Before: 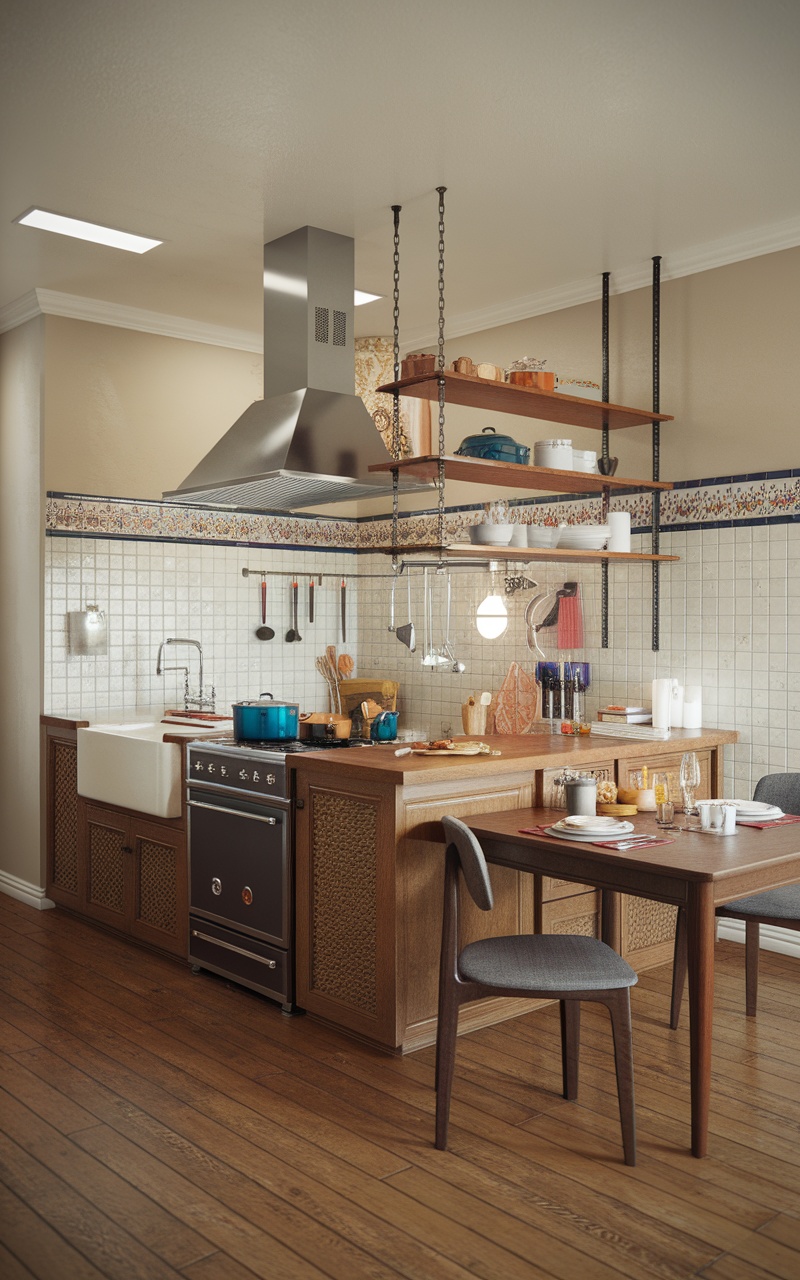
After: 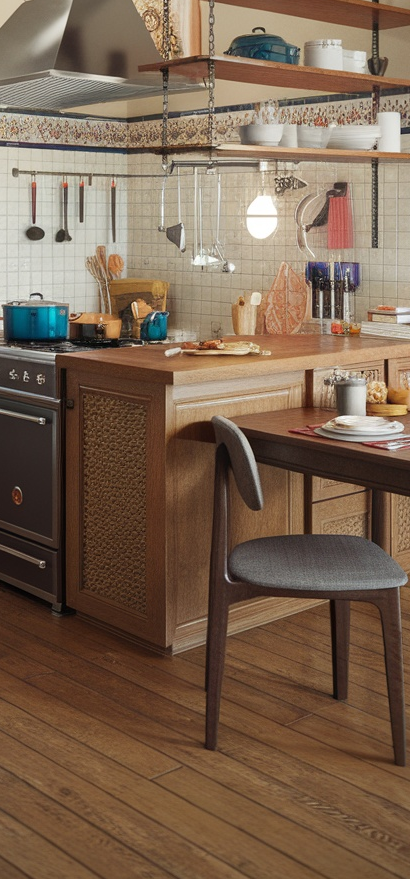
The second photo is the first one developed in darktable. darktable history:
crop and rotate: left 28.813%, top 31.311%, right 19.846%
